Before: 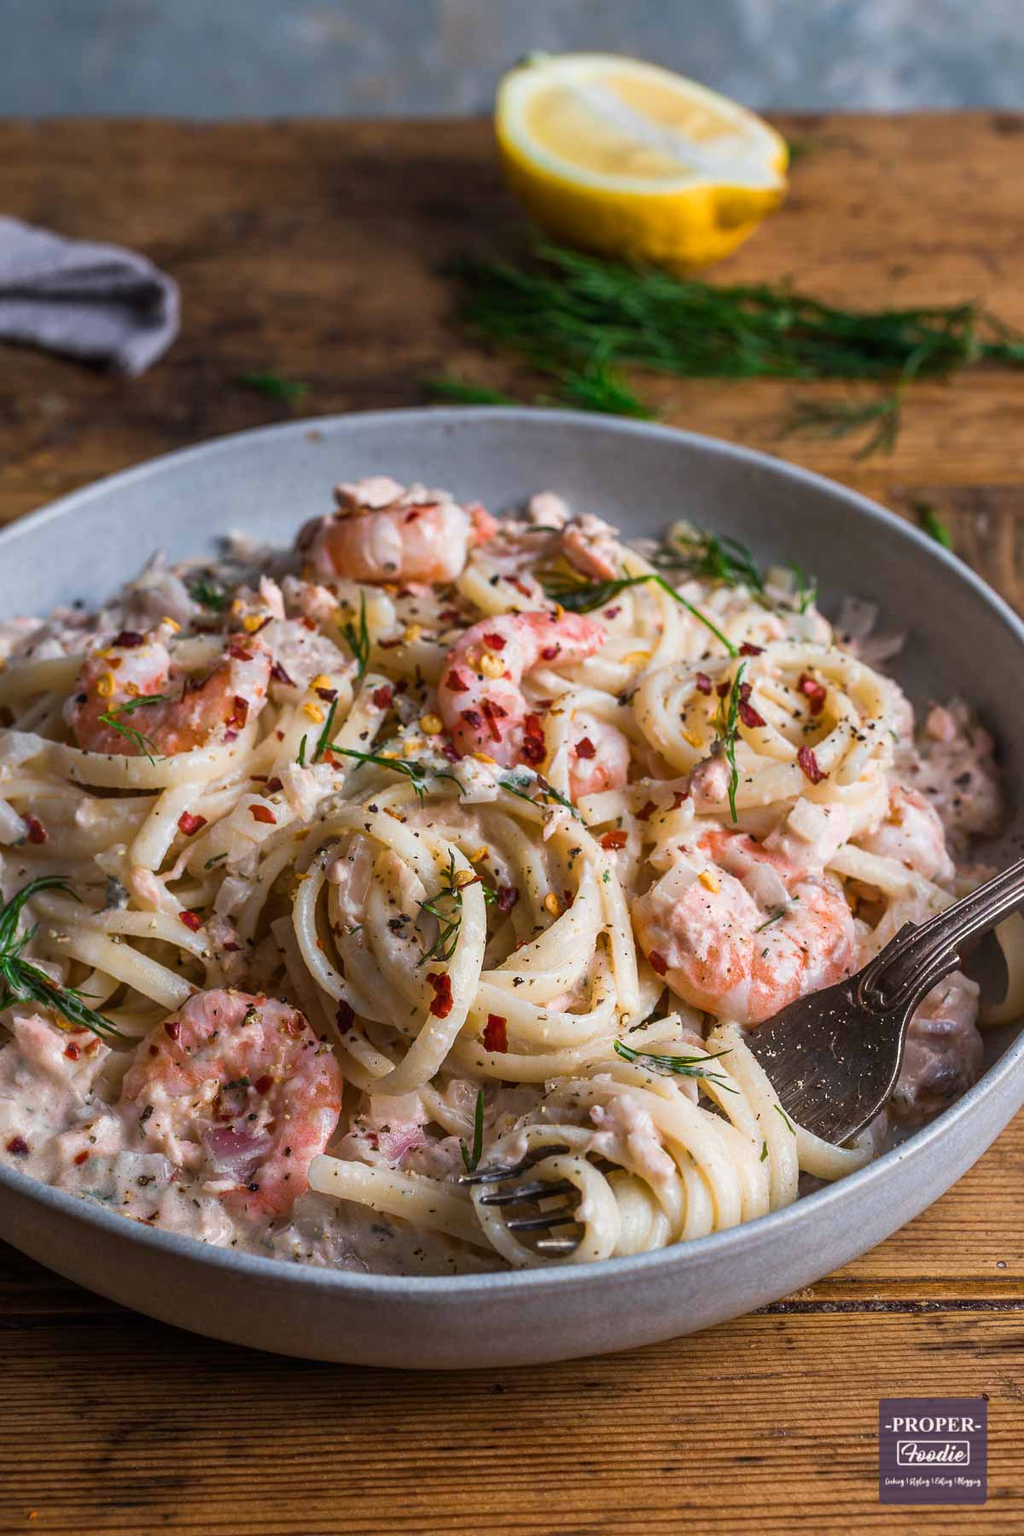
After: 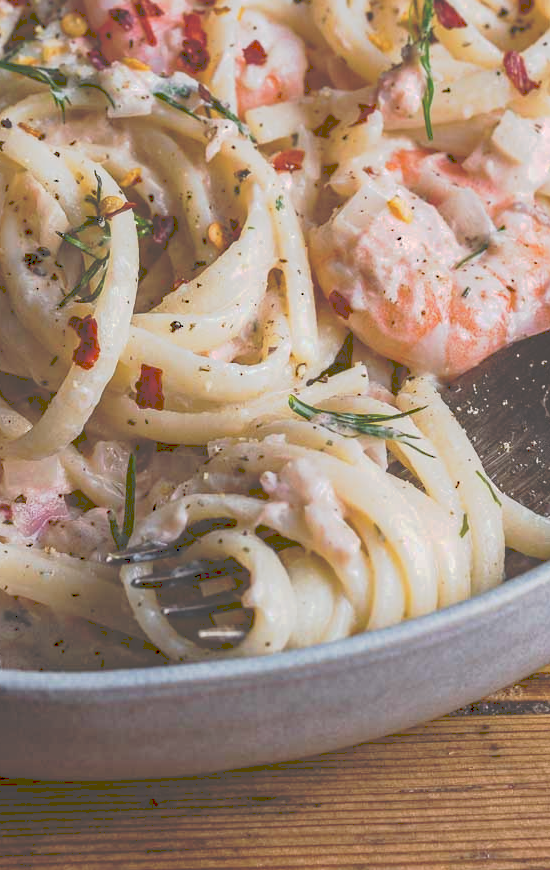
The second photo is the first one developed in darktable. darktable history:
tone curve: curves: ch0 [(0, 0) (0.003, 0.278) (0.011, 0.282) (0.025, 0.282) (0.044, 0.29) (0.069, 0.295) (0.1, 0.306) (0.136, 0.316) (0.177, 0.33) (0.224, 0.358) (0.277, 0.403) (0.335, 0.451) (0.399, 0.505) (0.468, 0.558) (0.543, 0.611) (0.623, 0.679) (0.709, 0.751) (0.801, 0.815) (0.898, 0.863) (1, 1)], preserve colors none
crop: left 35.976%, top 45.819%, right 18.162%, bottom 5.807%
haze removal: adaptive false
exposure: black level correction 0.001, compensate highlight preservation false
